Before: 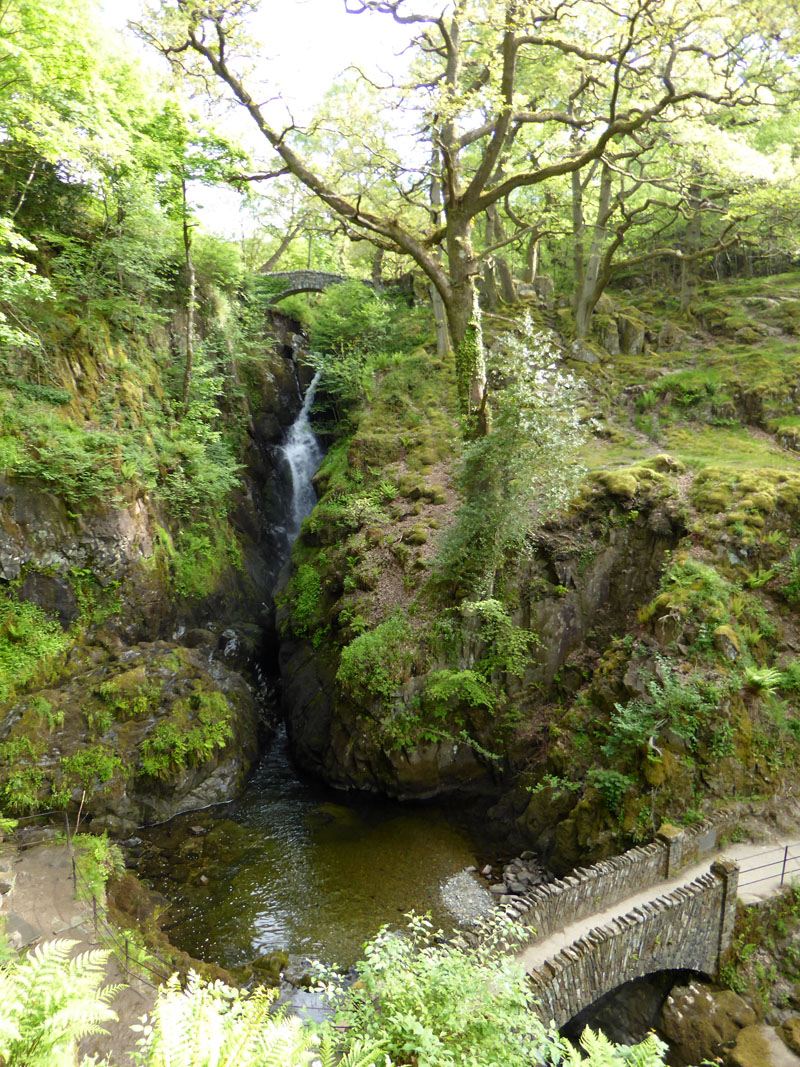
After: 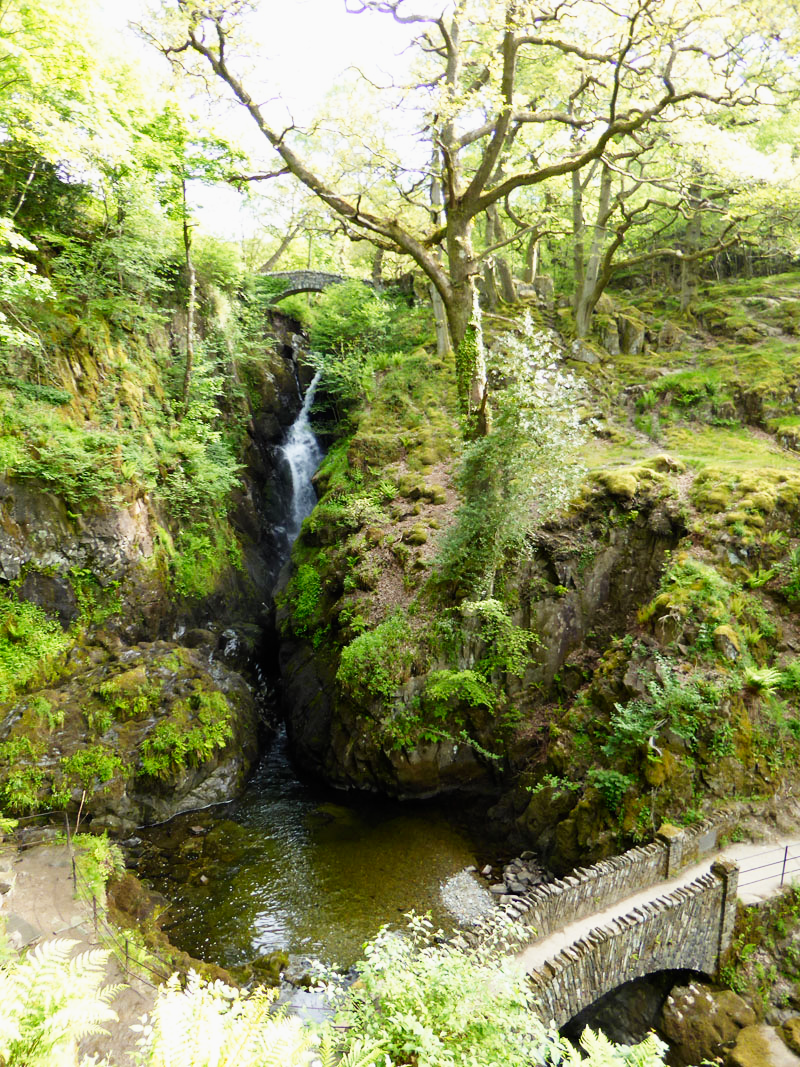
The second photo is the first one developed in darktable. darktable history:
tone curve: curves: ch0 [(0, 0) (0.051, 0.03) (0.096, 0.071) (0.241, 0.247) (0.455, 0.525) (0.594, 0.697) (0.741, 0.845) (0.871, 0.933) (1, 0.984)]; ch1 [(0, 0) (0.1, 0.038) (0.318, 0.243) (0.399, 0.351) (0.478, 0.469) (0.499, 0.499) (0.534, 0.549) (0.565, 0.594) (0.601, 0.634) (0.666, 0.7) (1, 1)]; ch2 [(0, 0) (0.453, 0.45) (0.479, 0.483) (0.504, 0.499) (0.52, 0.519) (0.541, 0.559) (0.592, 0.612) (0.824, 0.815) (1, 1)], preserve colors none
